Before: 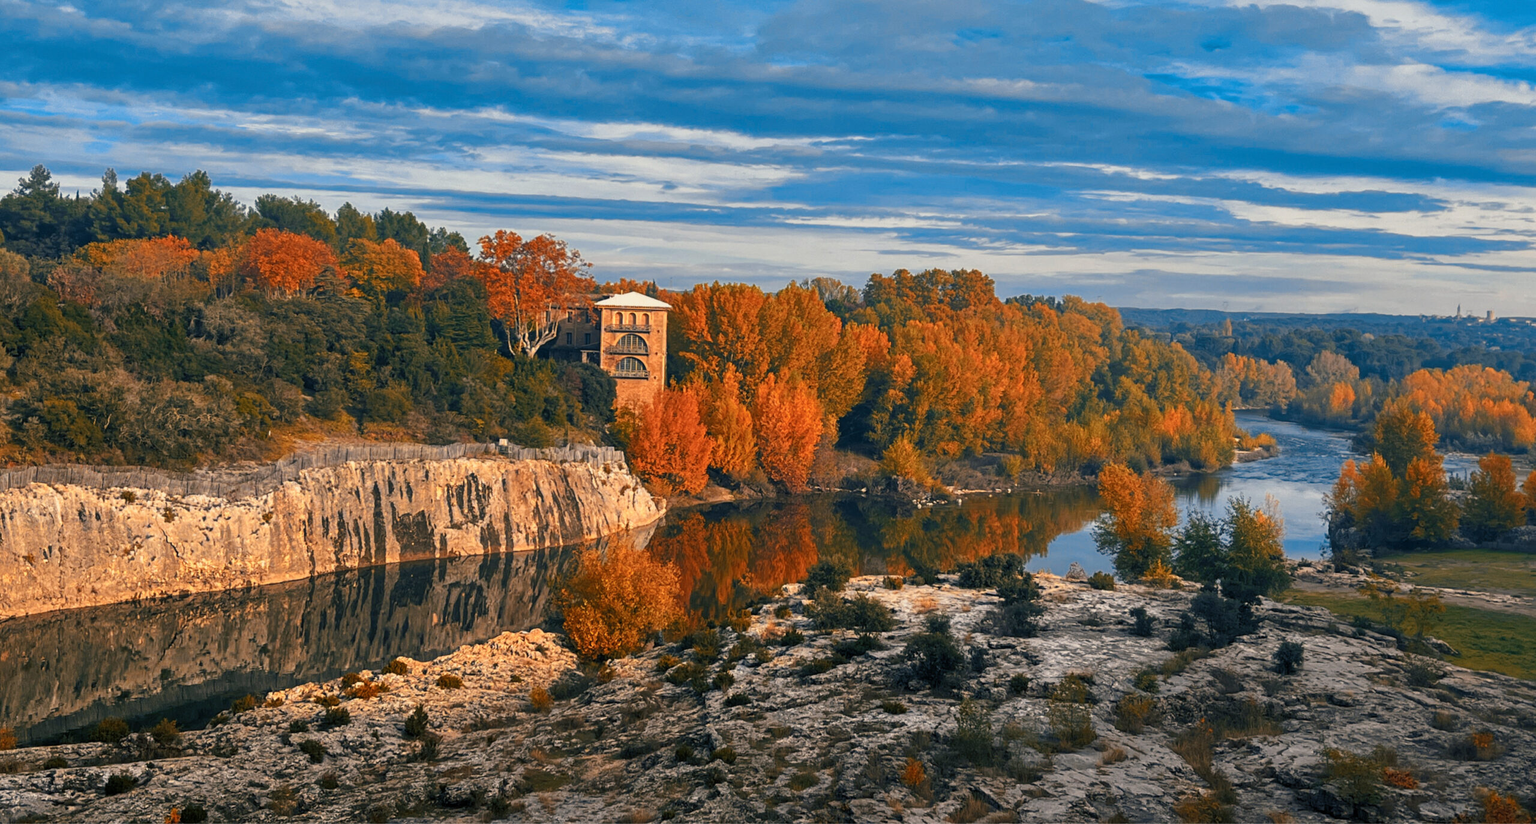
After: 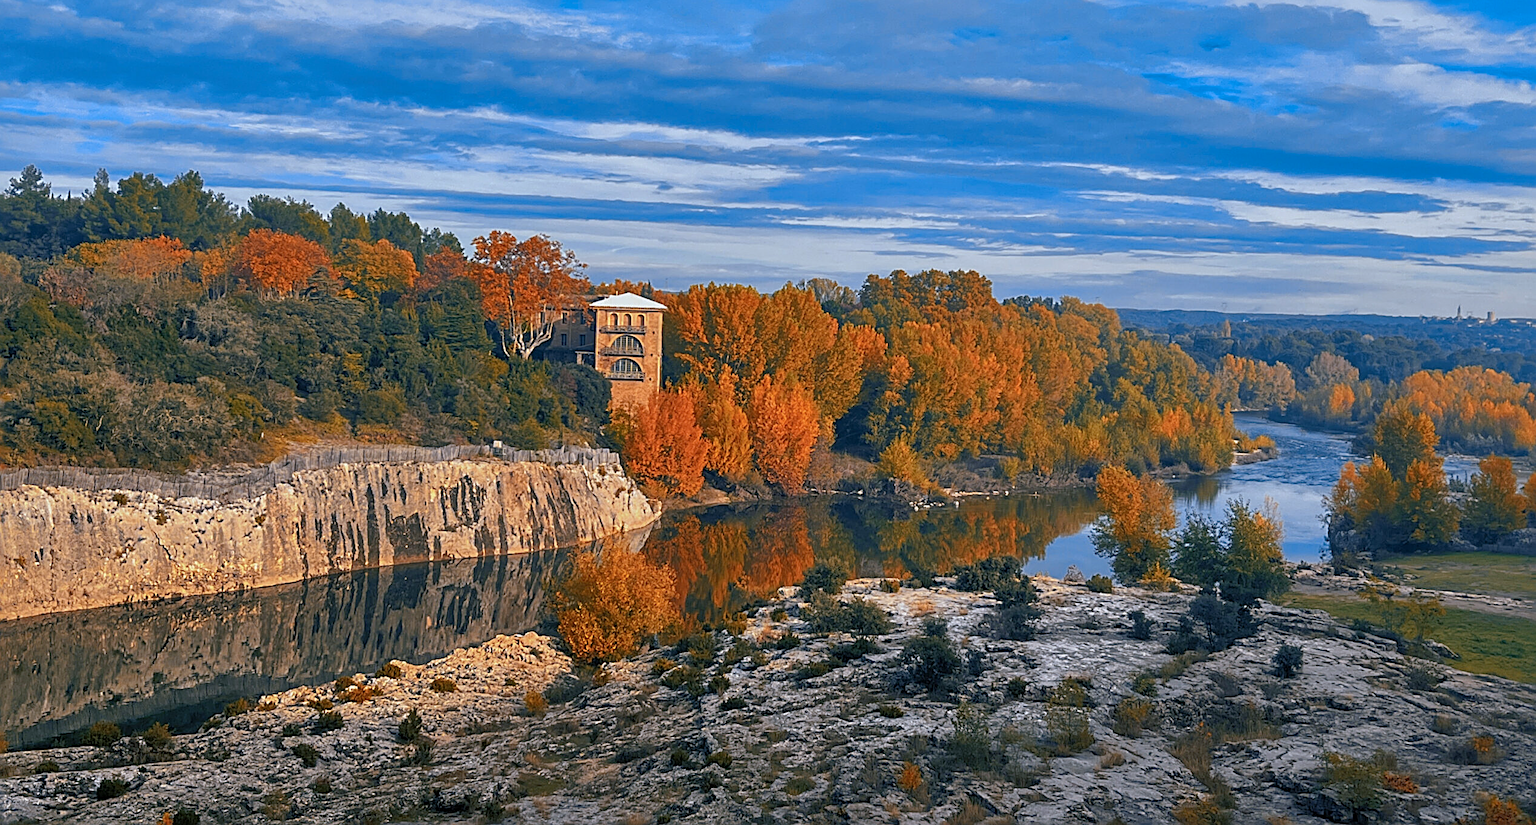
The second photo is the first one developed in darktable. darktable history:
white balance: red 0.926, green 1.003, blue 1.133
shadows and highlights: on, module defaults
sharpen: radius 2.584, amount 0.688
crop and rotate: left 0.614%, top 0.179%, bottom 0.309%
